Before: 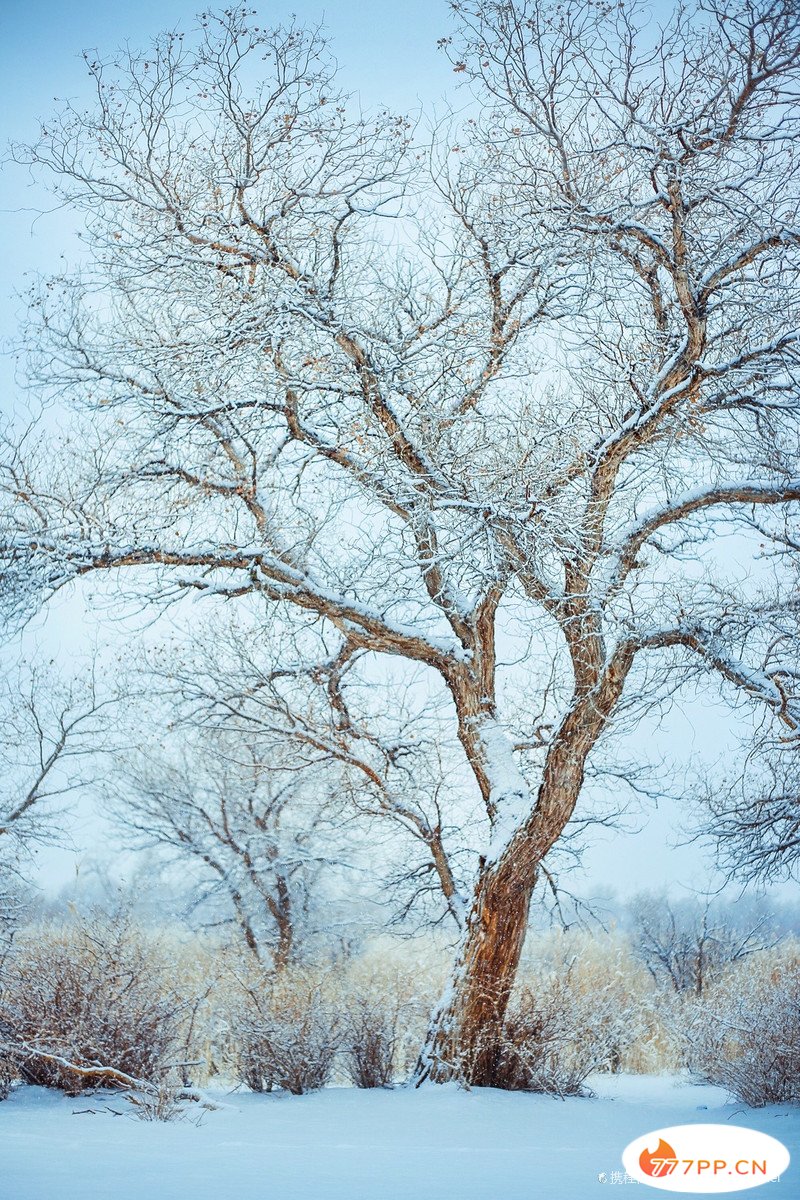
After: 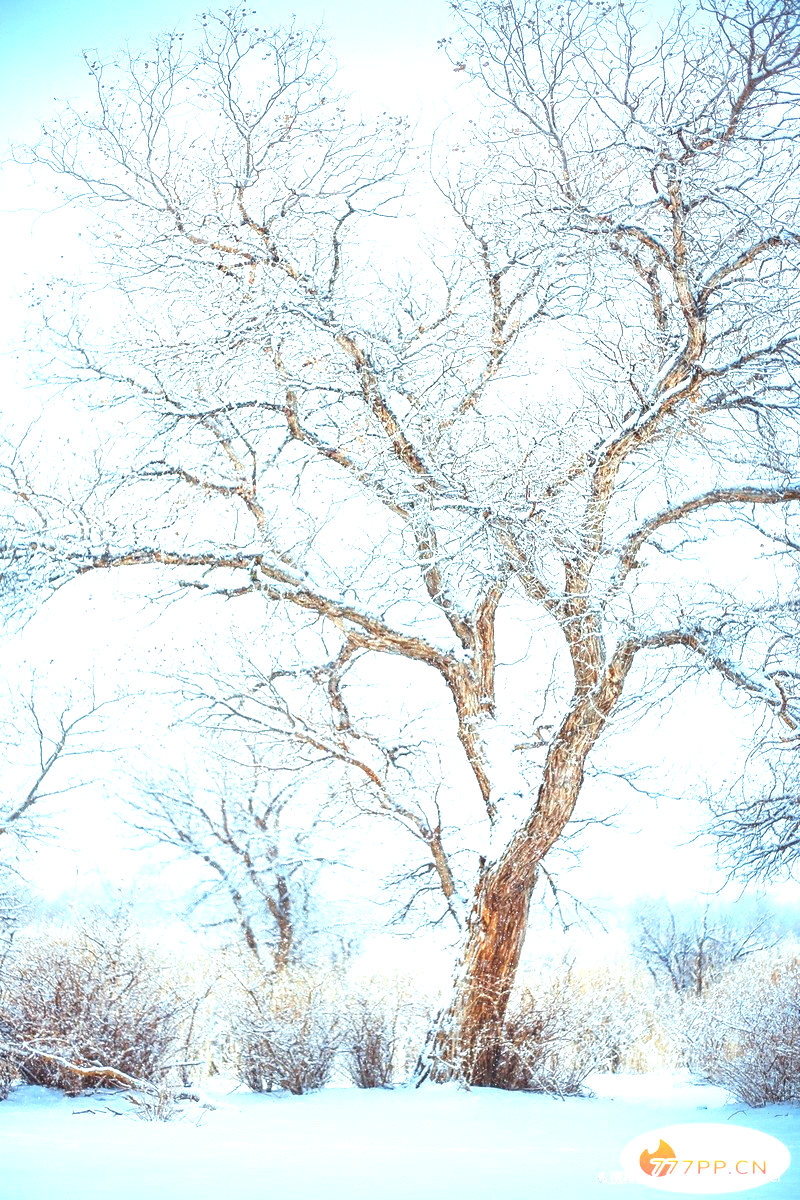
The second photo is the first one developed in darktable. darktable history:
local contrast: detail 110%
exposure: exposure 1.137 EV, compensate highlight preservation false
contrast equalizer: octaves 7, y [[0.6 ×6], [0.55 ×6], [0 ×6], [0 ×6], [0 ×6]], mix -0.2
